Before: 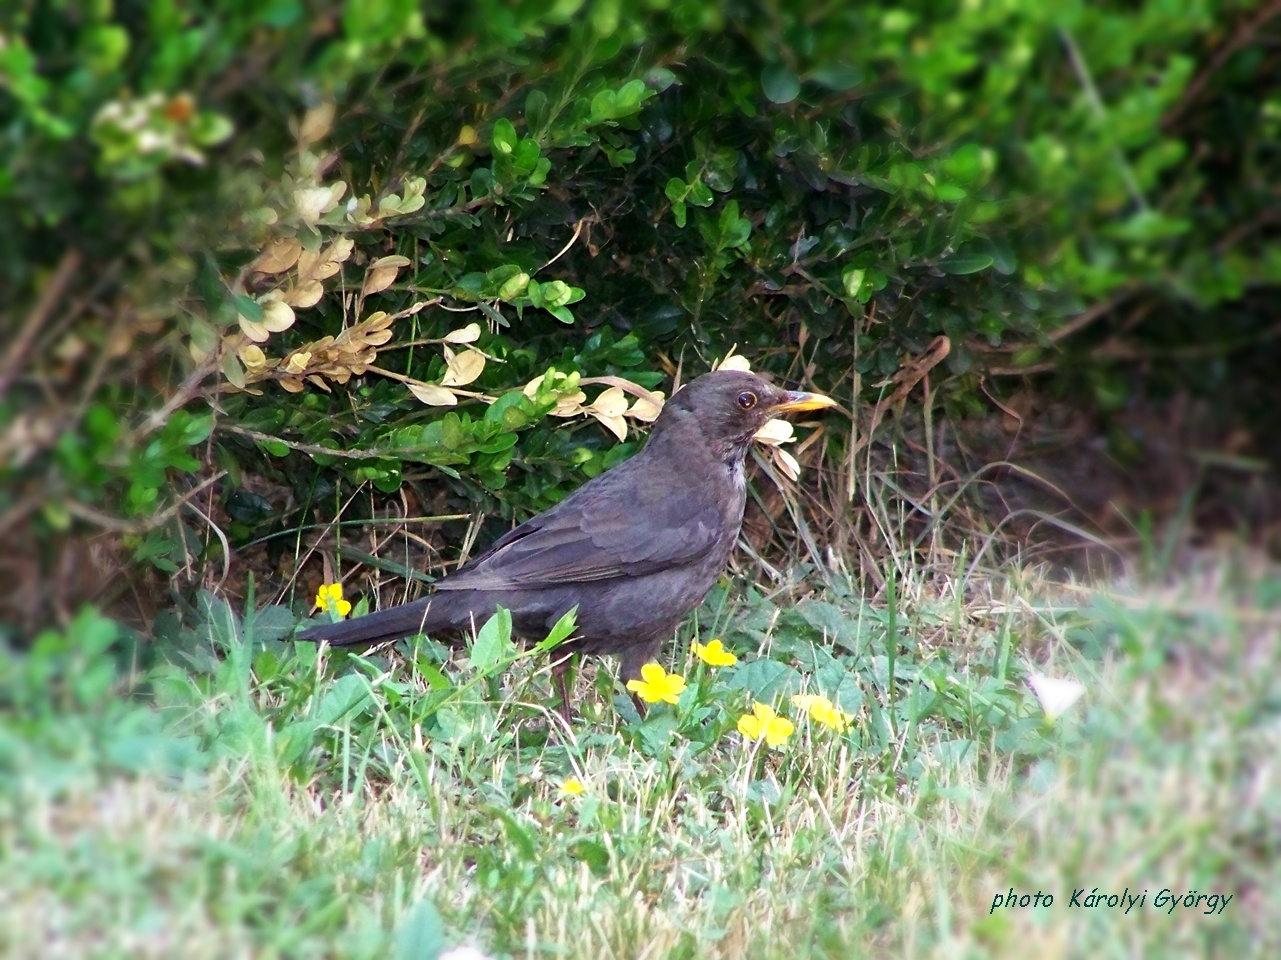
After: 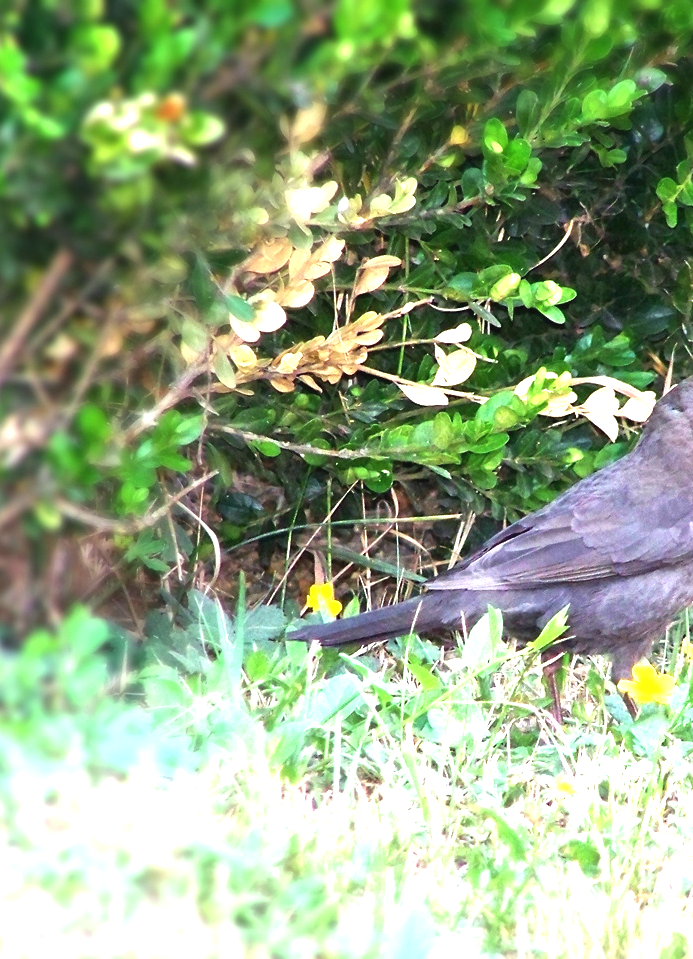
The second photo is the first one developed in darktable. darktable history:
crop: left 0.705%, right 45.134%, bottom 0.09%
exposure: black level correction -0.002, exposure 1.362 EV, compensate highlight preservation false
